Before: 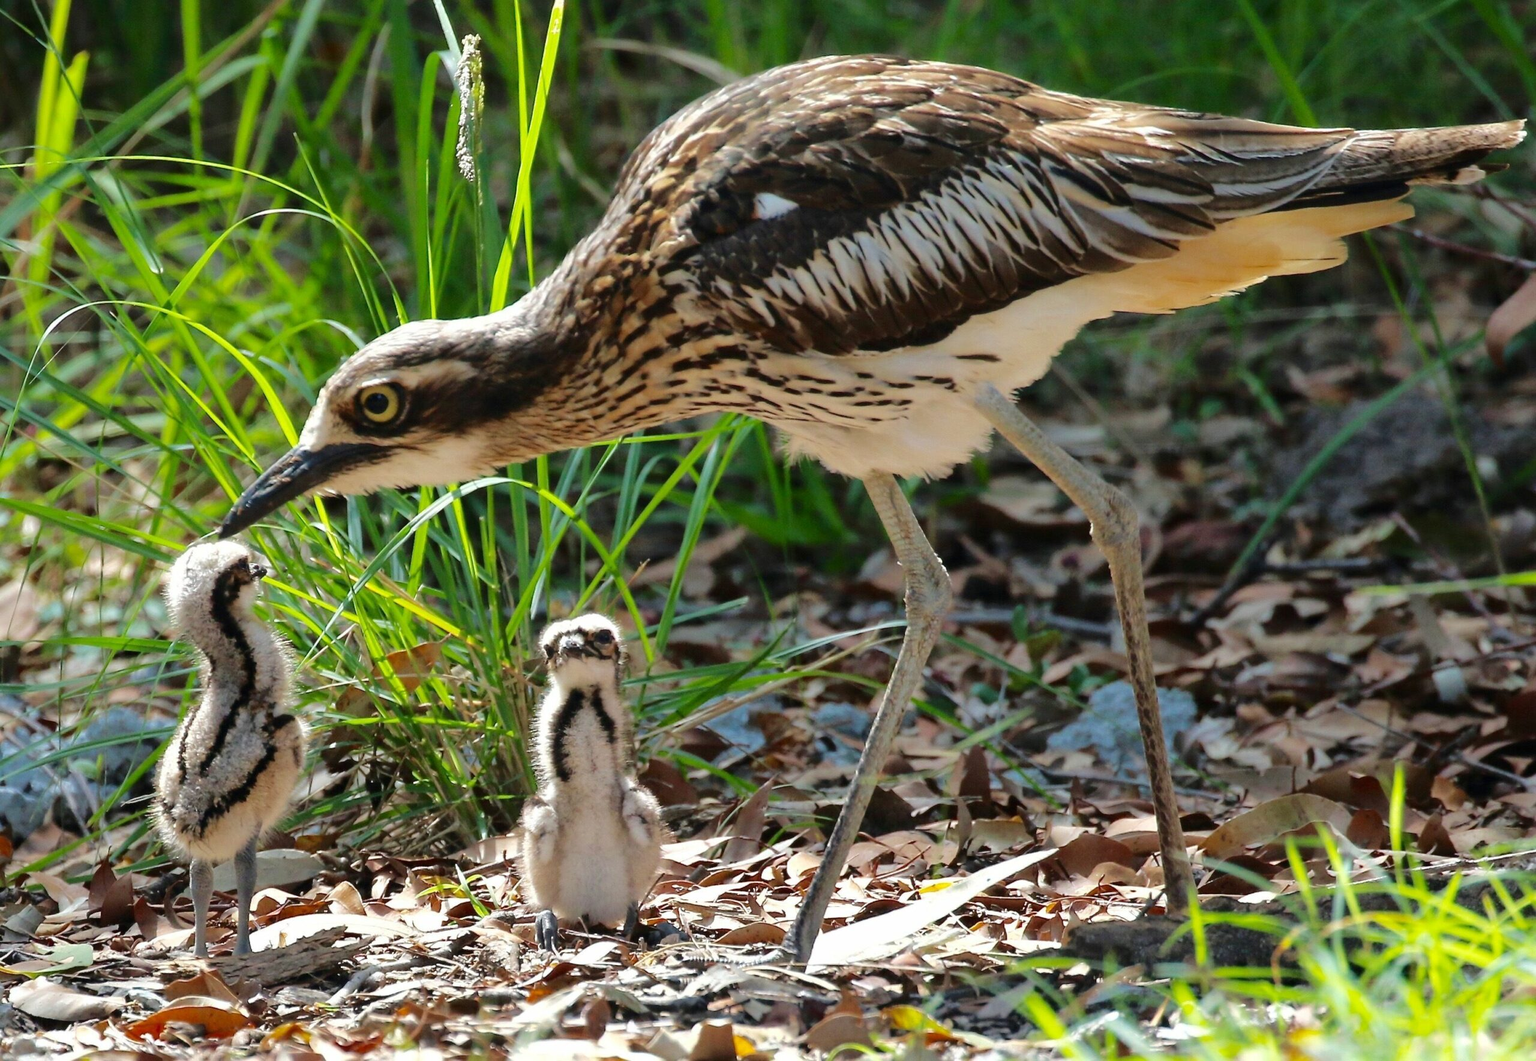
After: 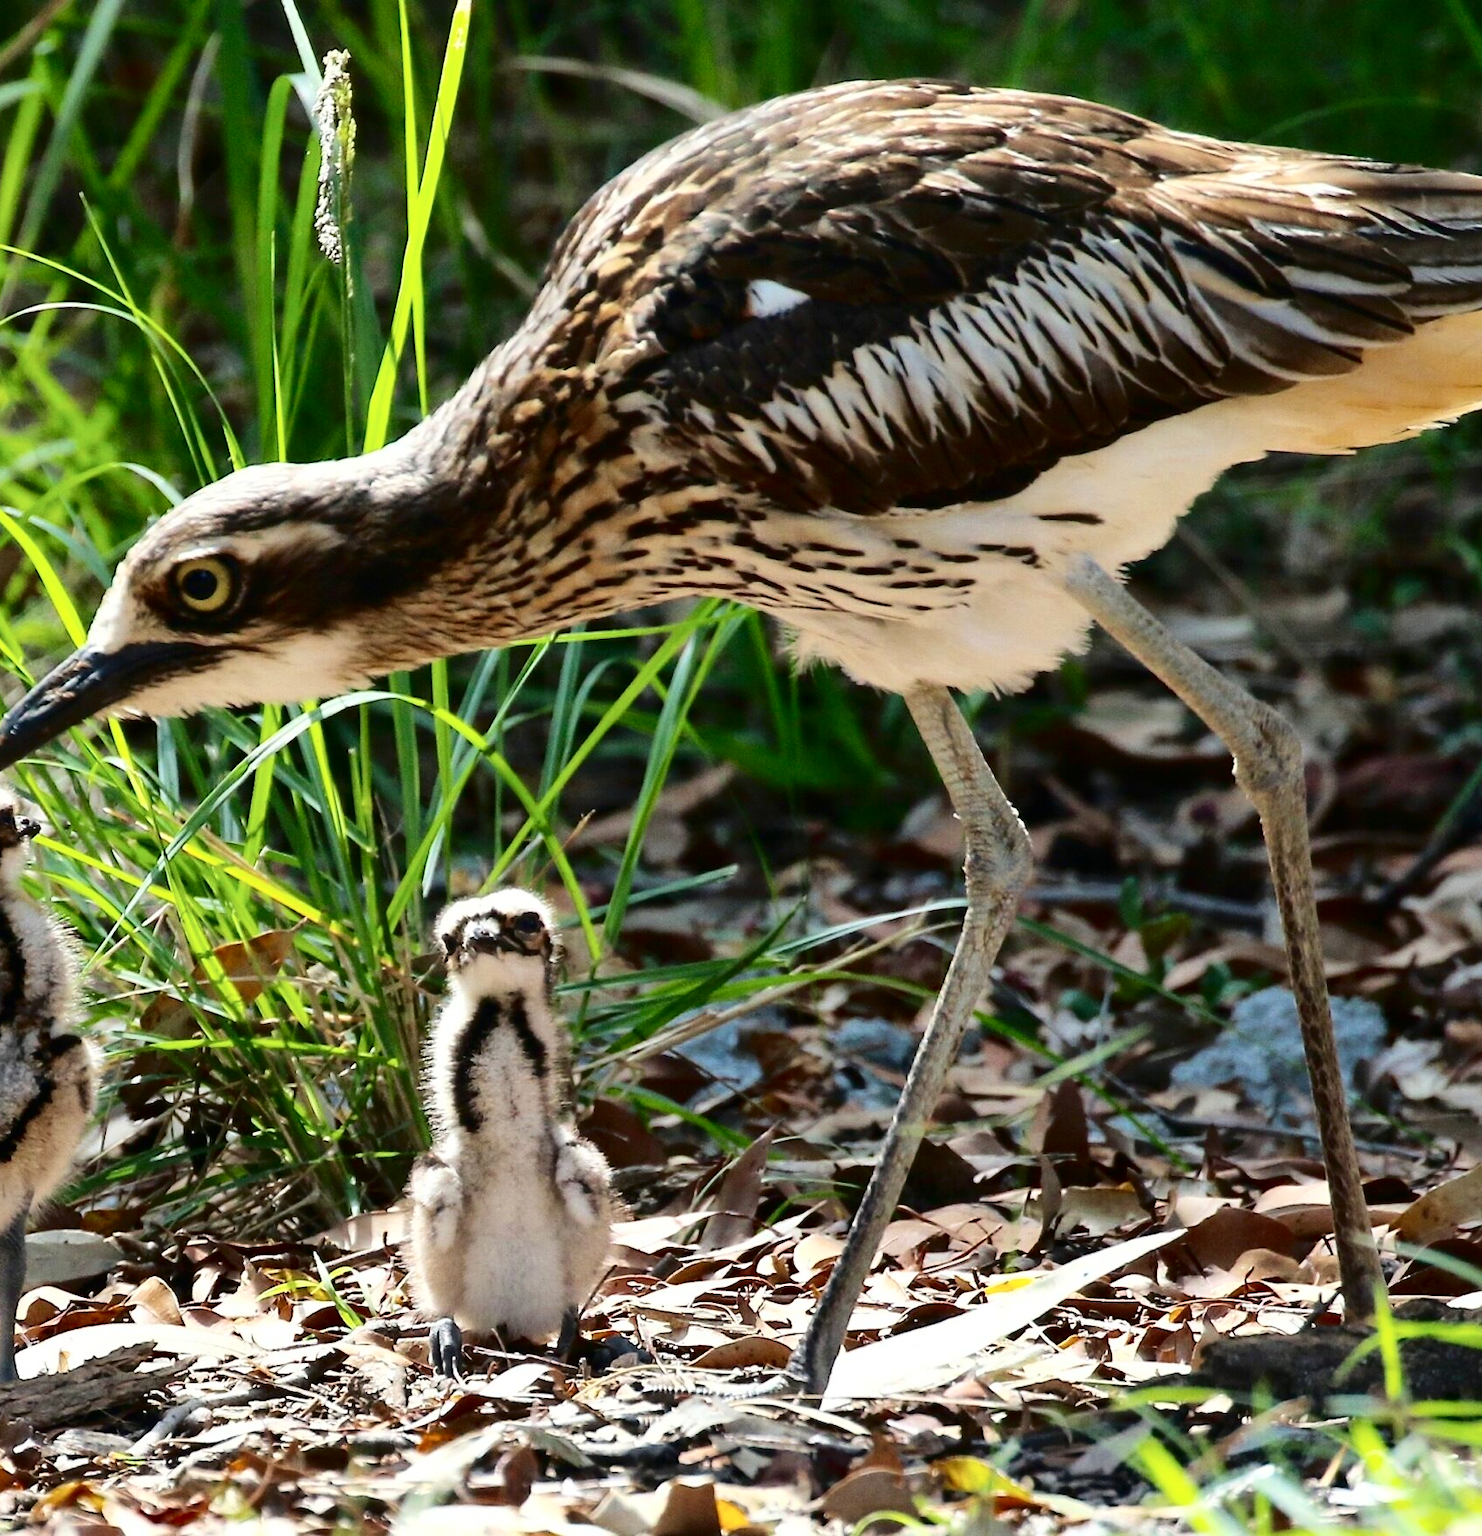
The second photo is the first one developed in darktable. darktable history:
crop and rotate: left 15.577%, right 17.773%
contrast brightness saturation: contrast 0.298
